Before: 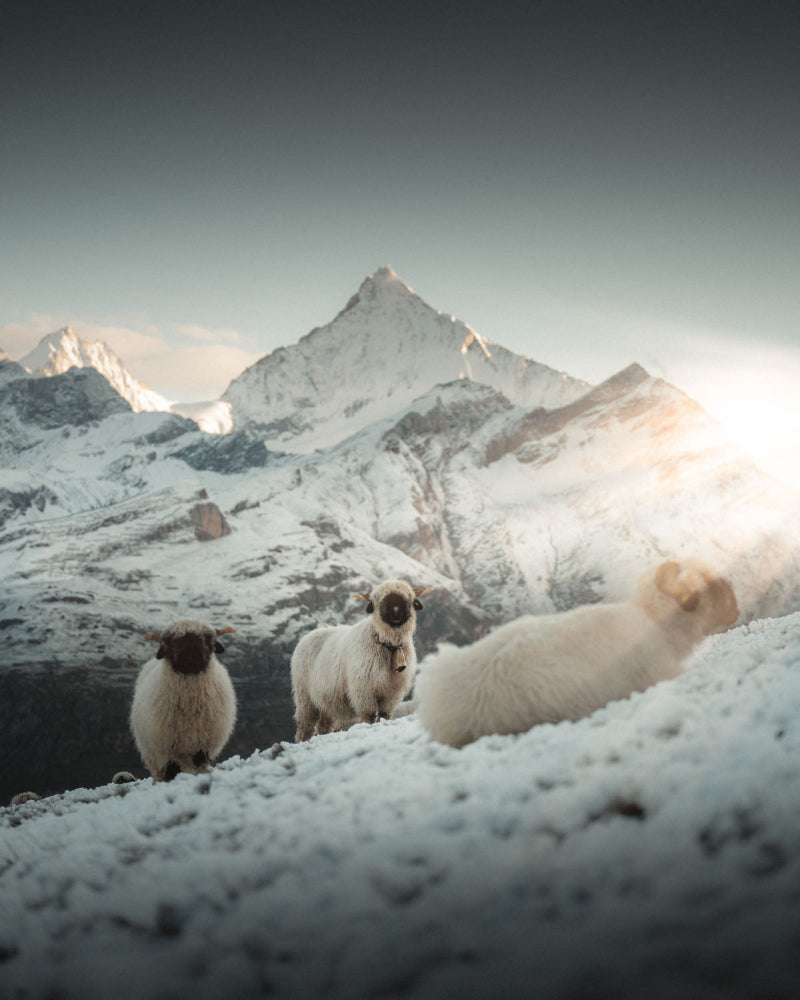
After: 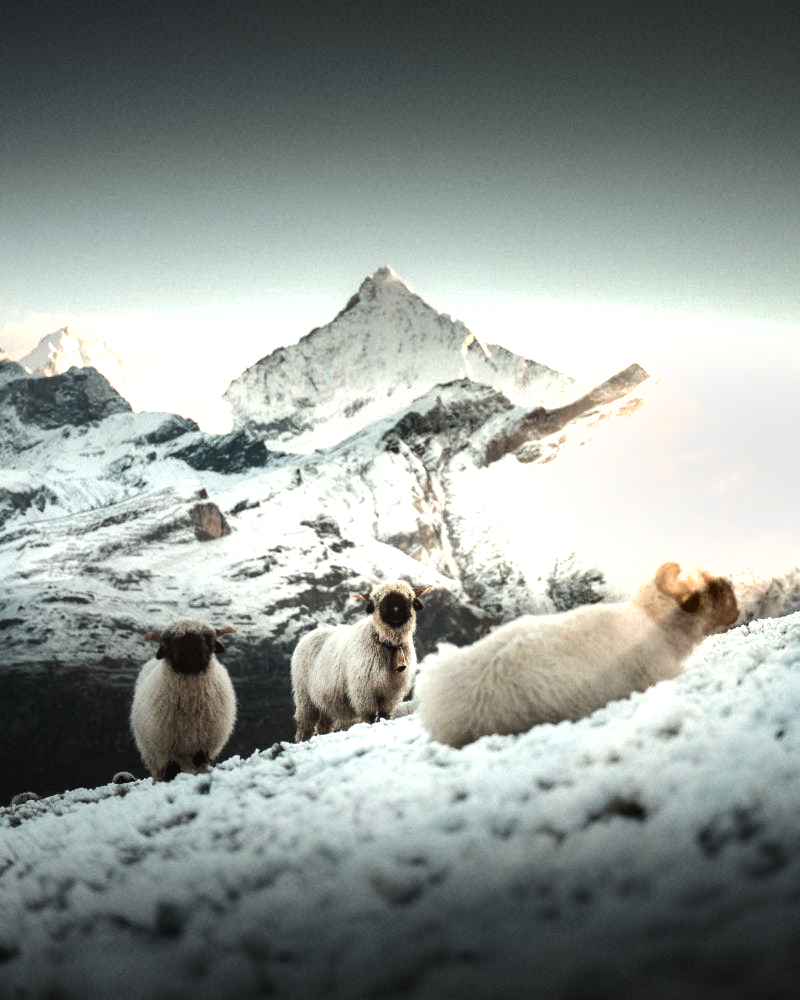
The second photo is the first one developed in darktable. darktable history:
tone equalizer: -8 EV -1.08 EV, -7 EV -1.01 EV, -6 EV -0.867 EV, -5 EV -0.578 EV, -3 EV 0.578 EV, -2 EV 0.867 EV, -1 EV 1.01 EV, +0 EV 1.08 EV, edges refinement/feathering 500, mask exposure compensation -1.57 EV, preserve details no
shadows and highlights: soften with gaussian
